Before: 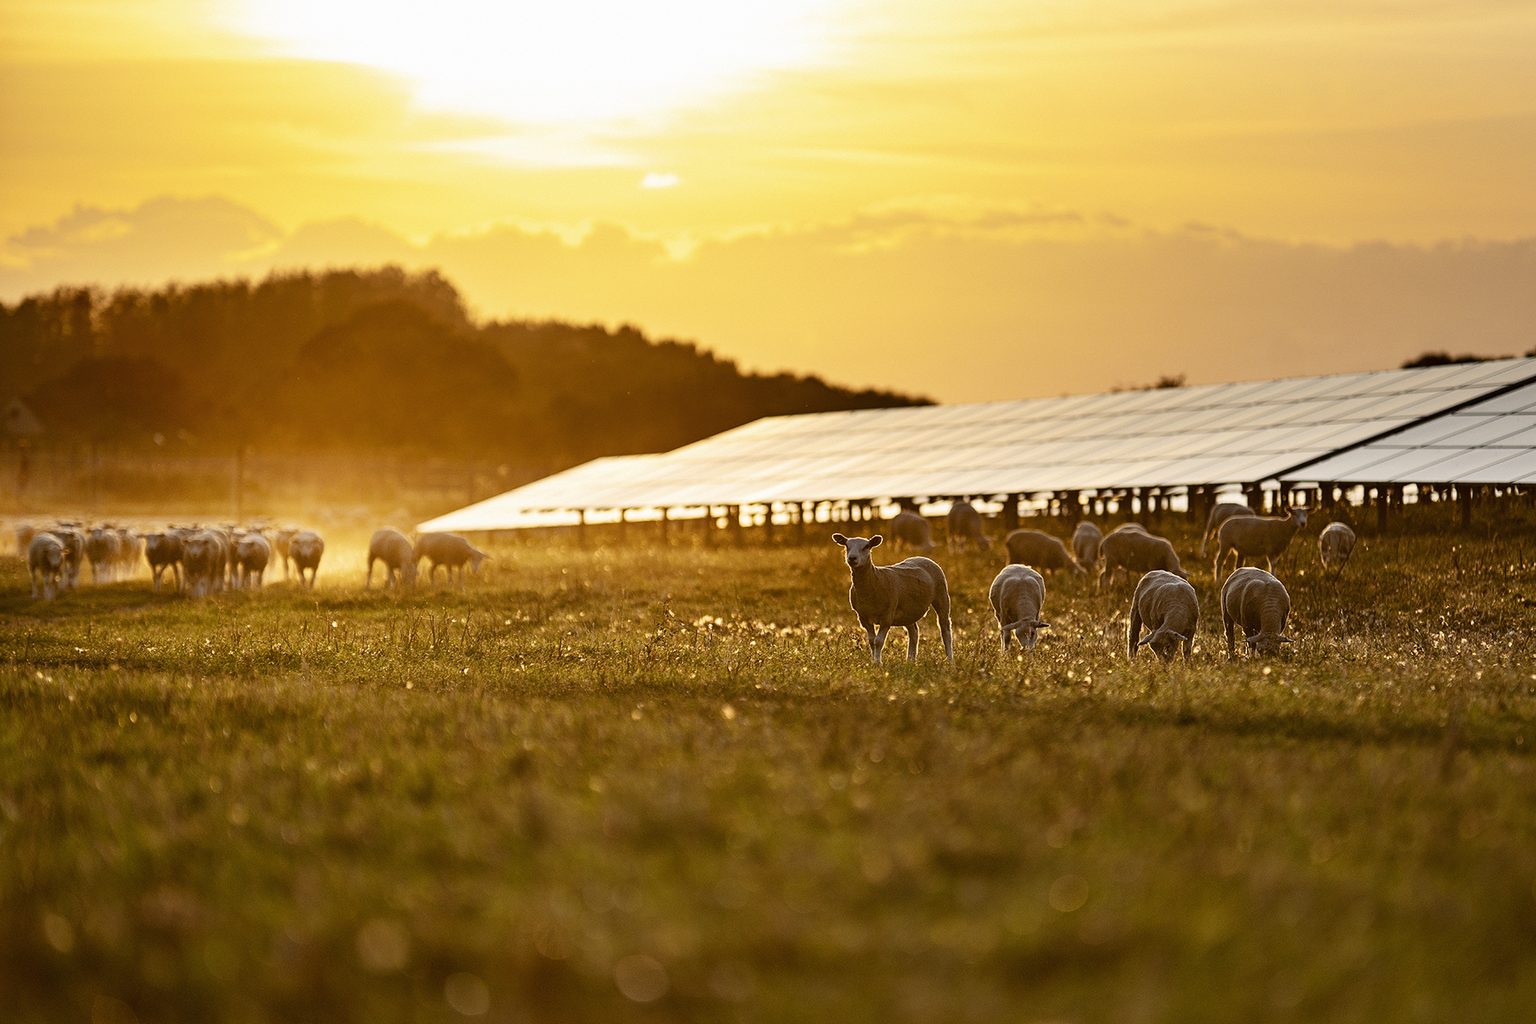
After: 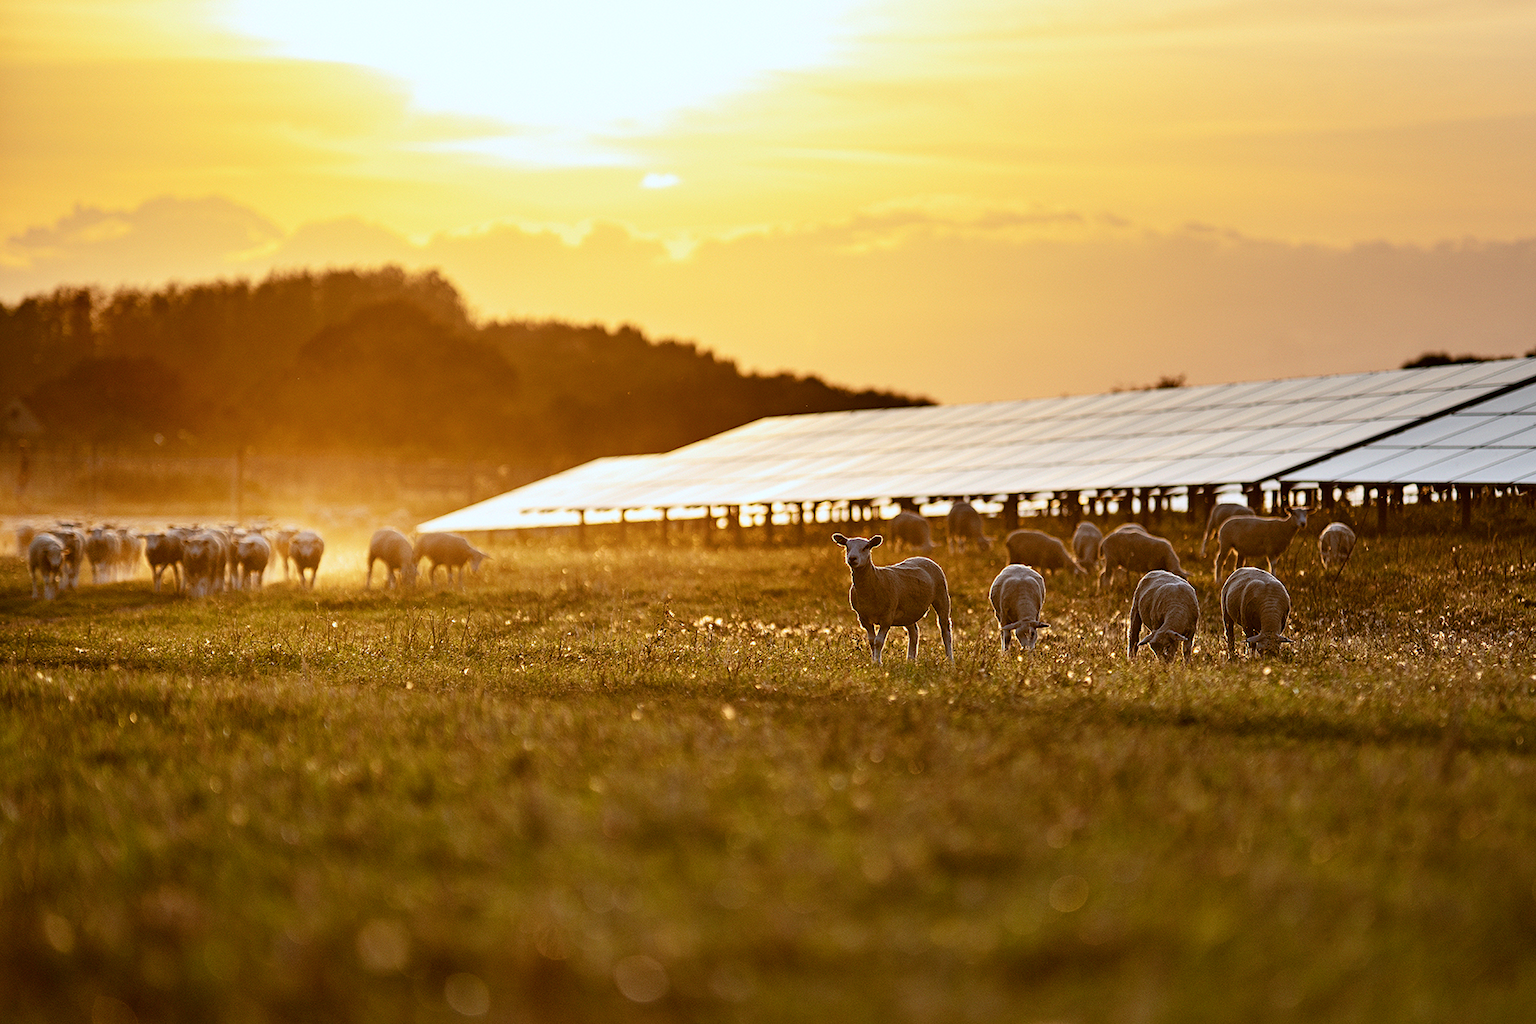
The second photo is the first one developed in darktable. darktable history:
color calibration: x 0.37, y 0.382, temperature 4313.32 K
exposure: compensate highlight preservation false
